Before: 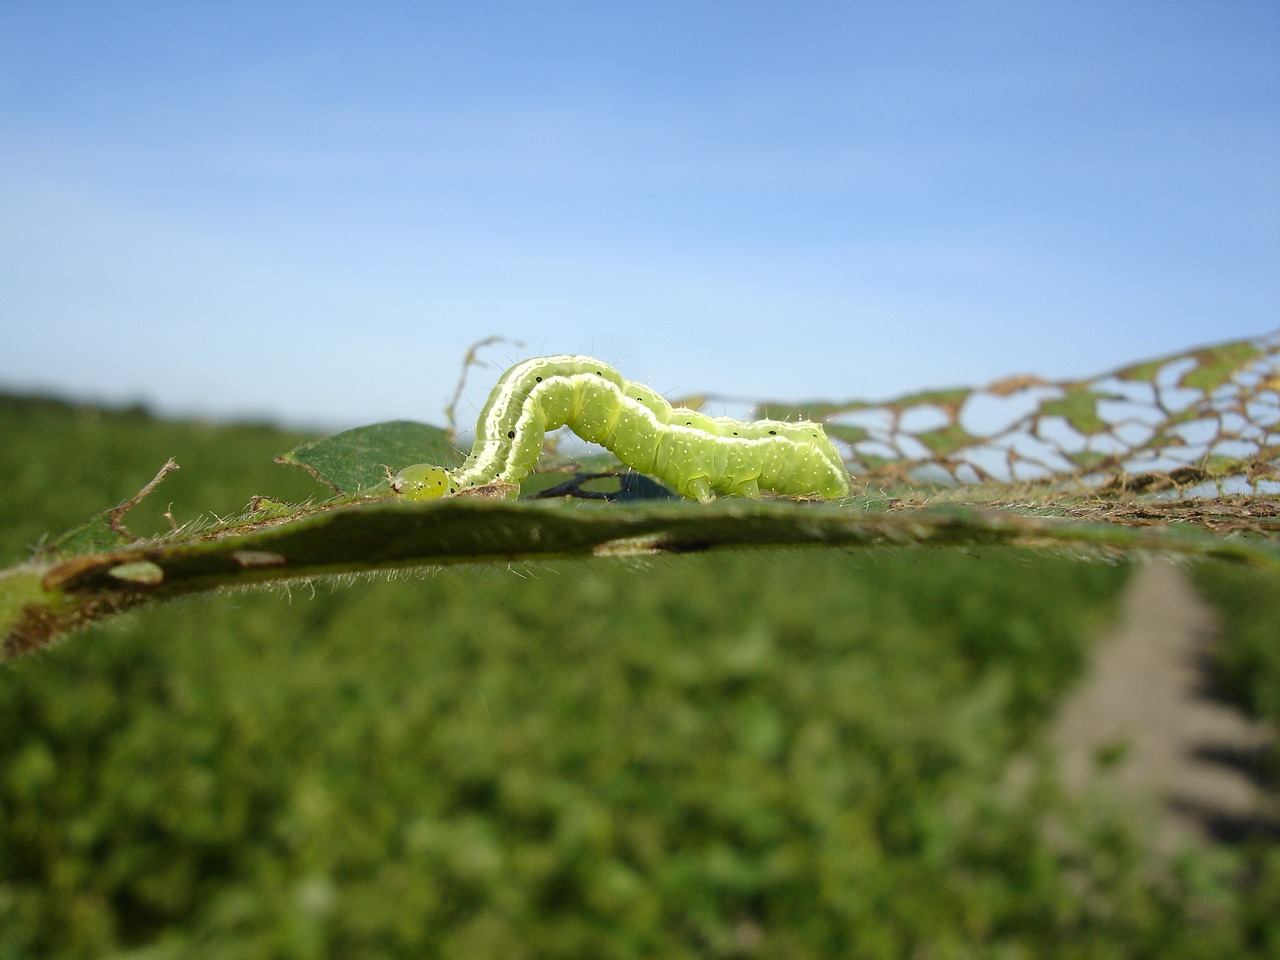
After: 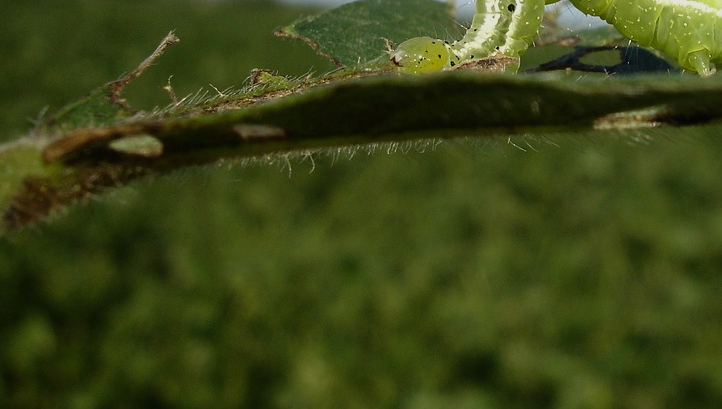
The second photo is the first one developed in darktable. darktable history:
tone equalizer: -8 EV -0.417 EV, -7 EV -0.389 EV, -6 EV -0.333 EV, -5 EV -0.222 EV, -3 EV 0.222 EV, -2 EV 0.333 EV, -1 EV 0.389 EV, +0 EV 0.417 EV, edges refinement/feathering 500, mask exposure compensation -1.57 EV, preserve details no
crop: top 44.483%, right 43.593%, bottom 12.892%
rotate and perspective: crop left 0, crop top 0
exposure: black level correction 0, exposure -0.721 EV, compensate highlight preservation false
